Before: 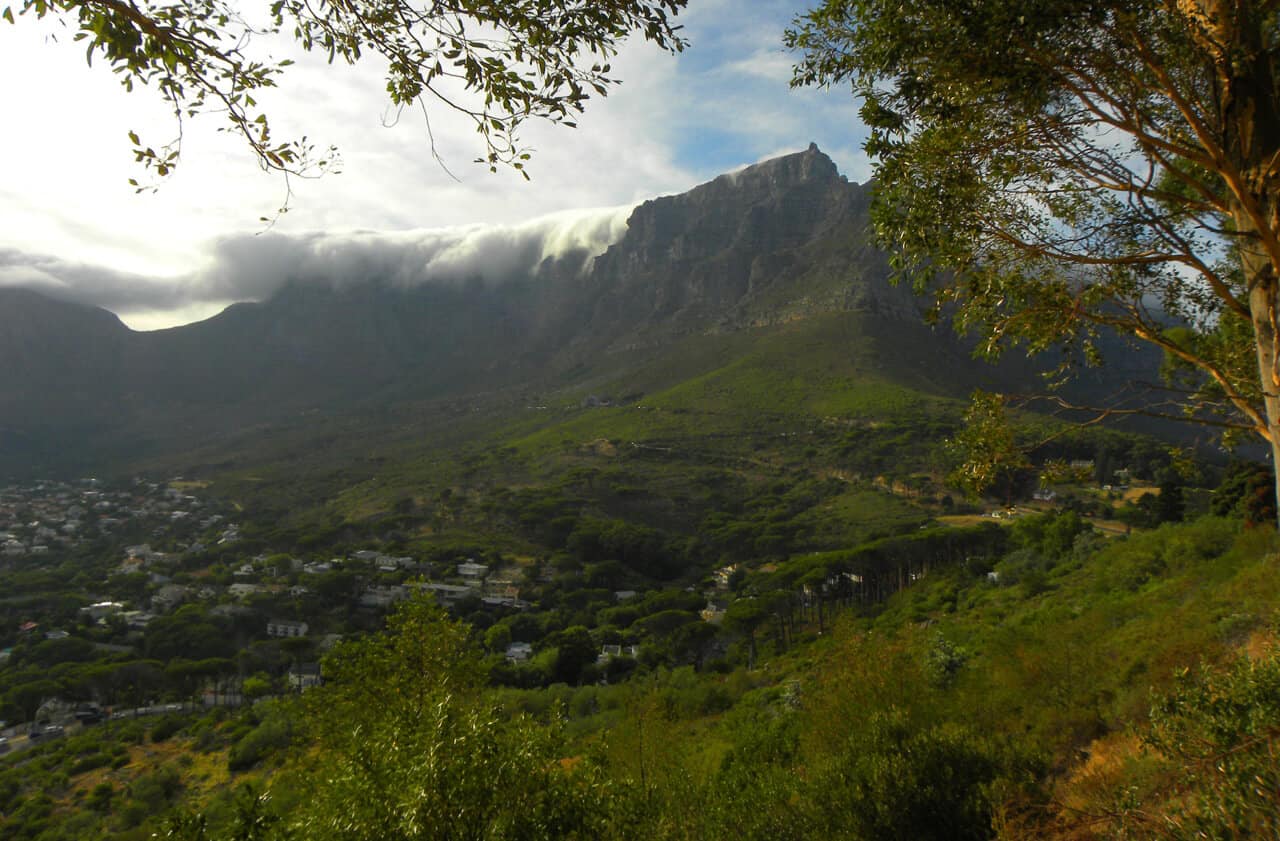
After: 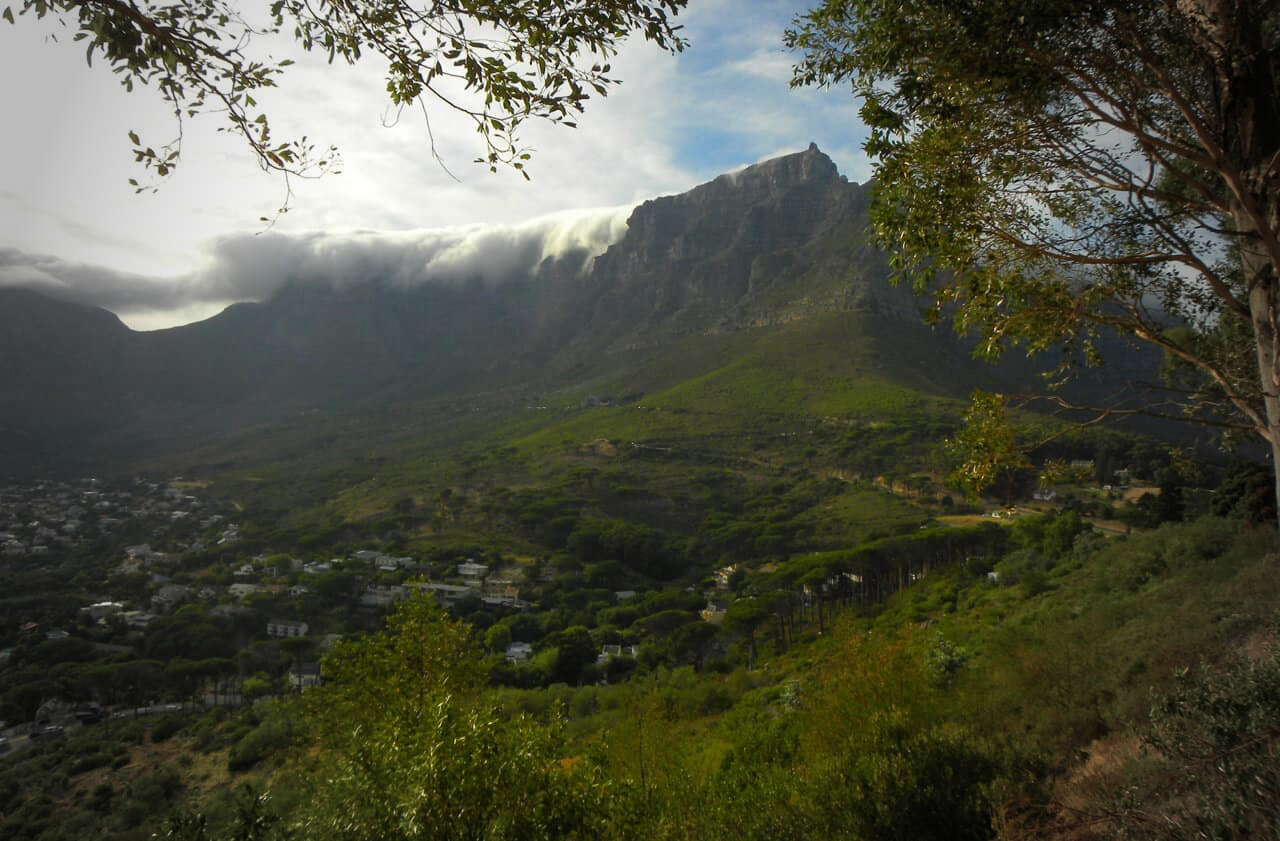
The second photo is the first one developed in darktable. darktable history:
vignetting: fall-off start 64.17%, width/height ratio 0.884
